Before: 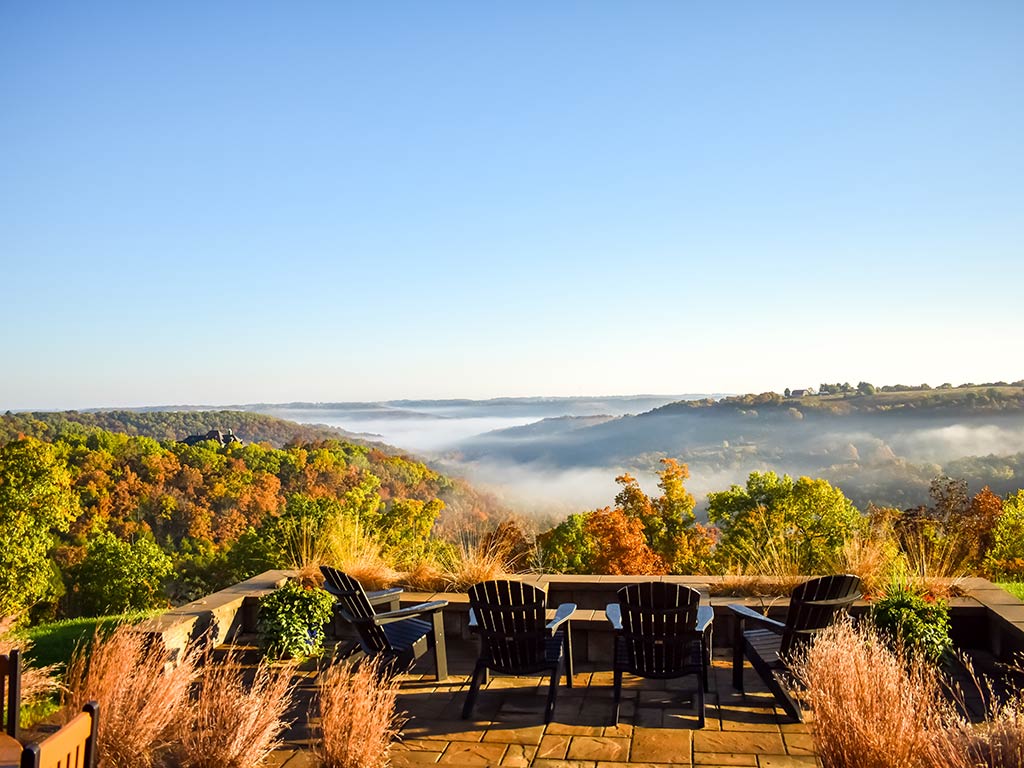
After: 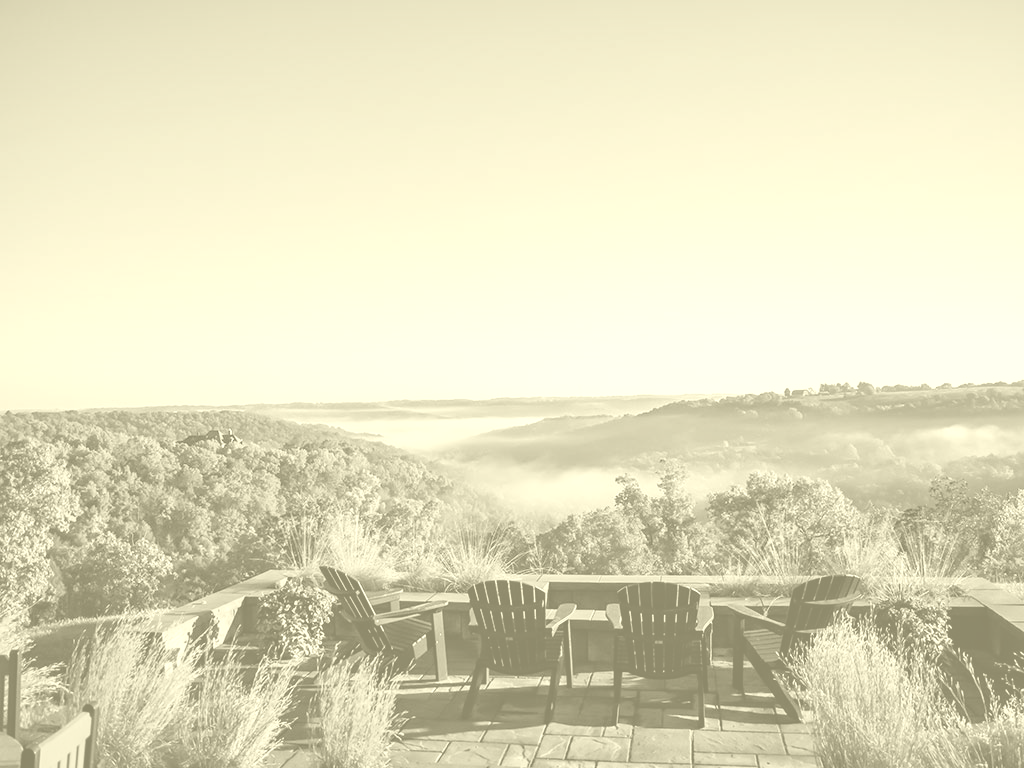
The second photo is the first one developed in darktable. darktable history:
haze removal: compatibility mode true, adaptive false
white balance: emerald 1
colorize: hue 43.2°, saturation 40%, version 1
